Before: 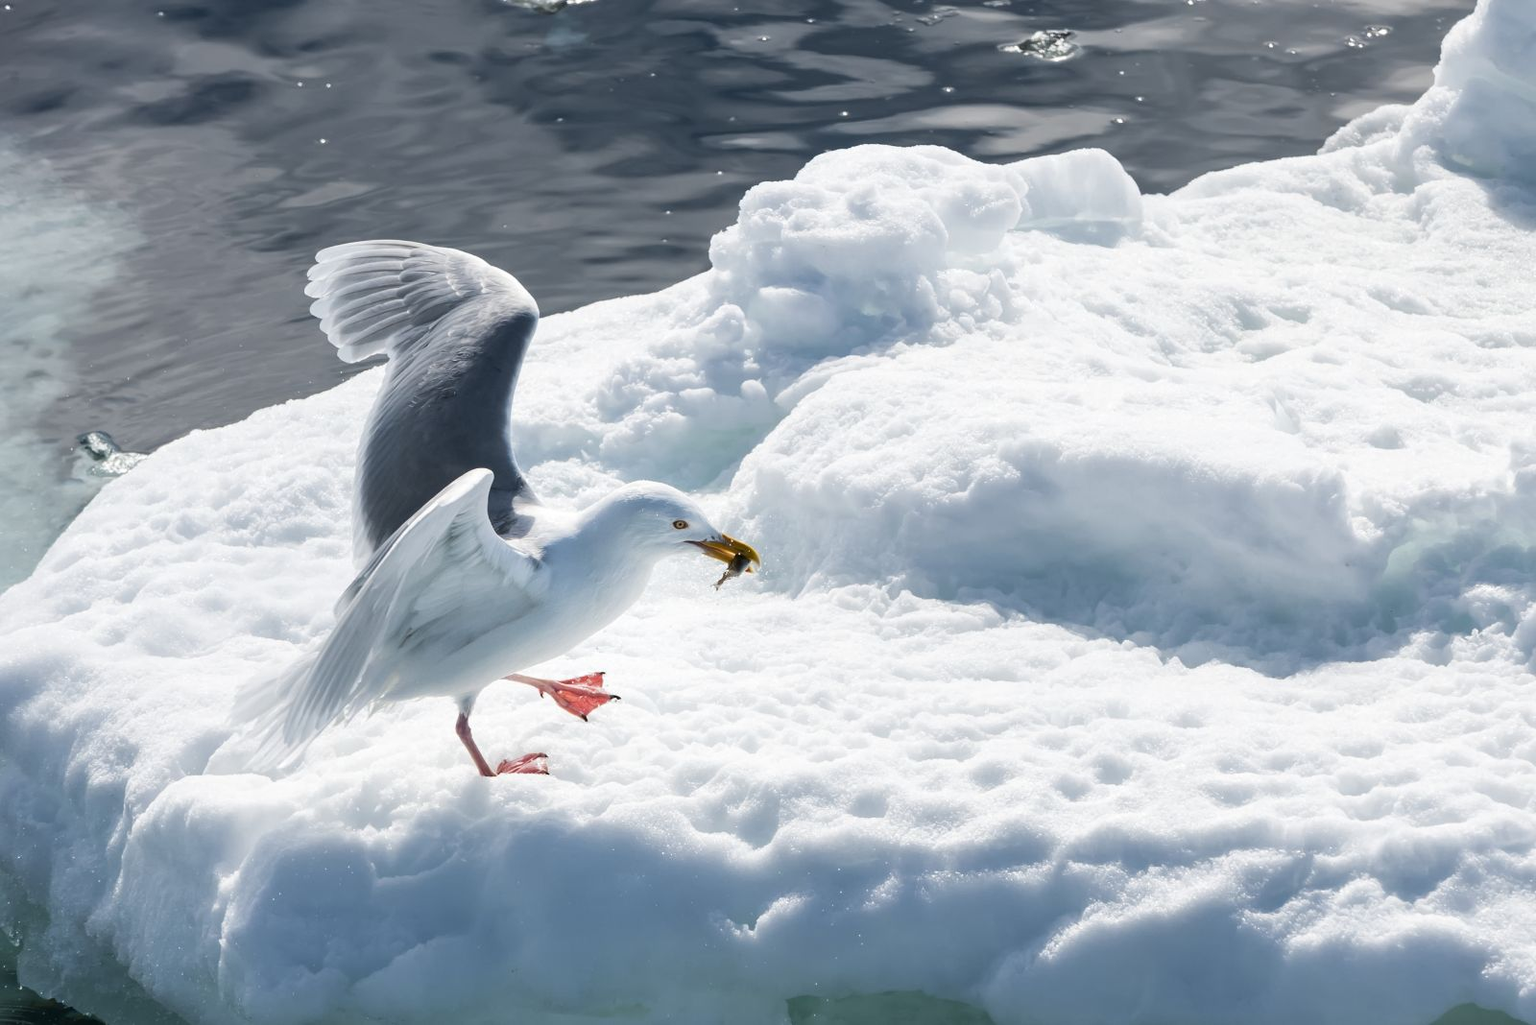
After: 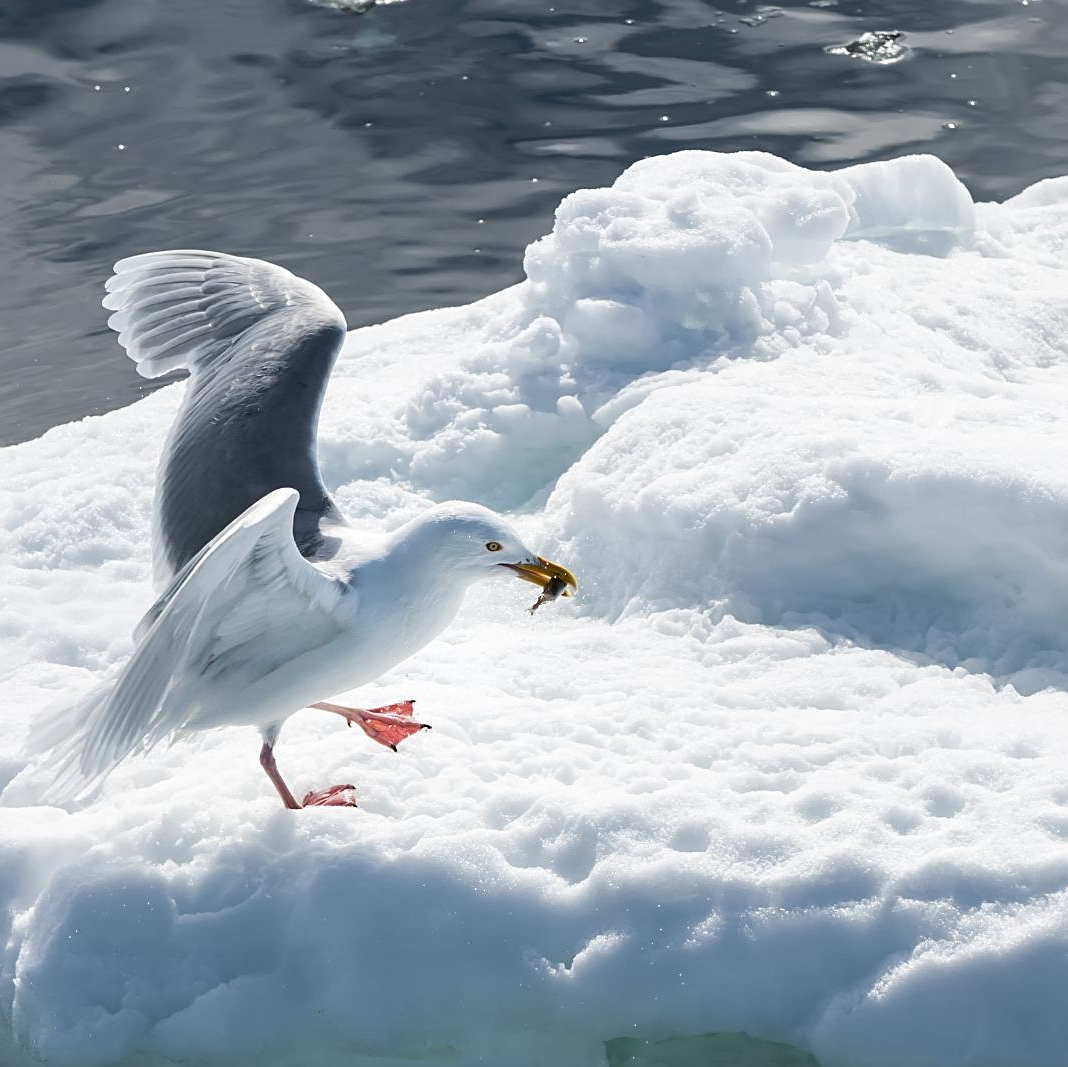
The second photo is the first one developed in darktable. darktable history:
sharpen: on, module defaults
crop and rotate: left 13.517%, right 19.716%
exposure: black level correction 0.001, compensate exposure bias true, compensate highlight preservation false
